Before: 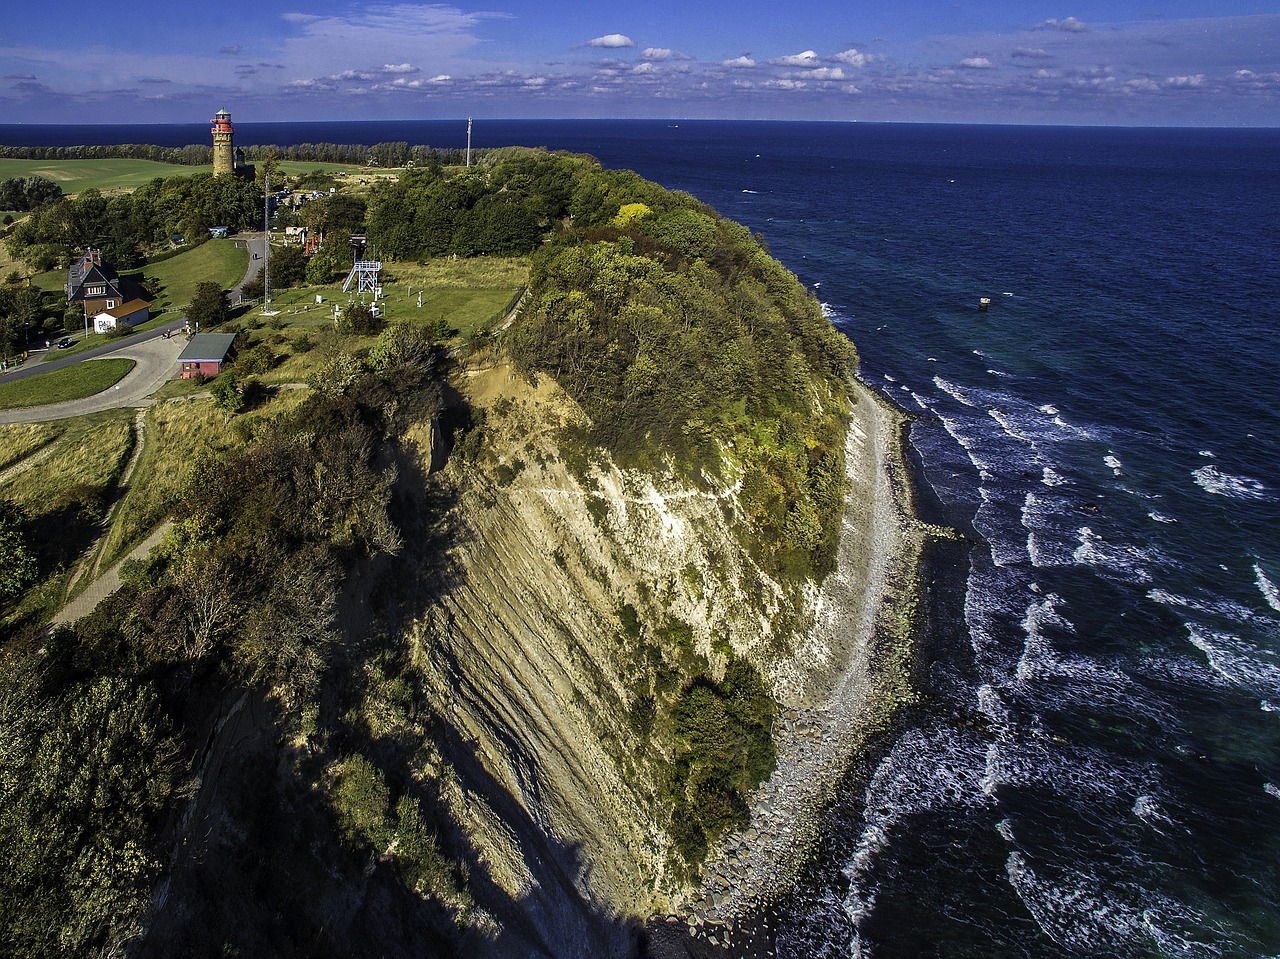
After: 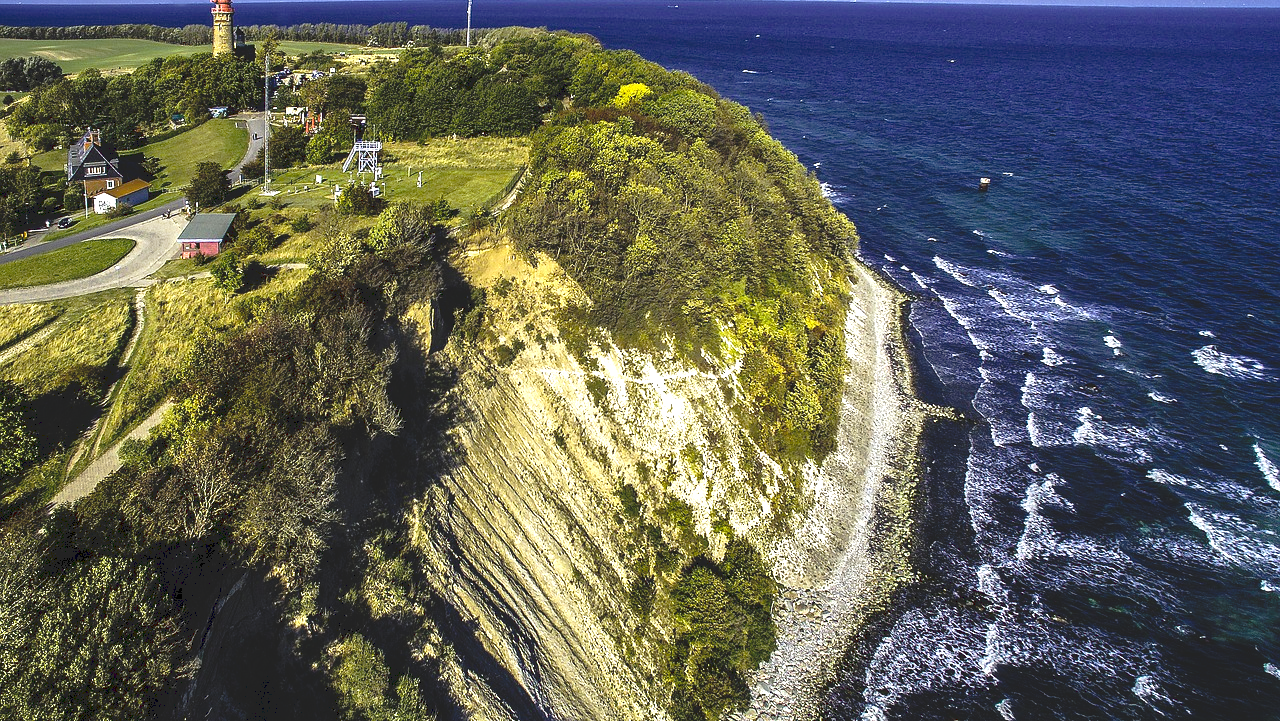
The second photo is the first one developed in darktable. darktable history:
crop and rotate: top 12.595%, bottom 12.206%
tone curve: curves: ch0 [(0, 0) (0.003, 0.132) (0.011, 0.13) (0.025, 0.134) (0.044, 0.138) (0.069, 0.154) (0.1, 0.17) (0.136, 0.198) (0.177, 0.25) (0.224, 0.308) (0.277, 0.371) (0.335, 0.432) (0.399, 0.491) (0.468, 0.55) (0.543, 0.612) (0.623, 0.679) (0.709, 0.766) (0.801, 0.842) (0.898, 0.912) (1, 1)], preserve colors none
color balance rgb: perceptual saturation grading › global saturation 25.519%, perceptual brilliance grading › global brilliance 14.405%, perceptual brilliance grading › shadows -35.036%, global vibrance 8.128%
exposure: exposure 0.563 EV, compensate highlight preservation false
